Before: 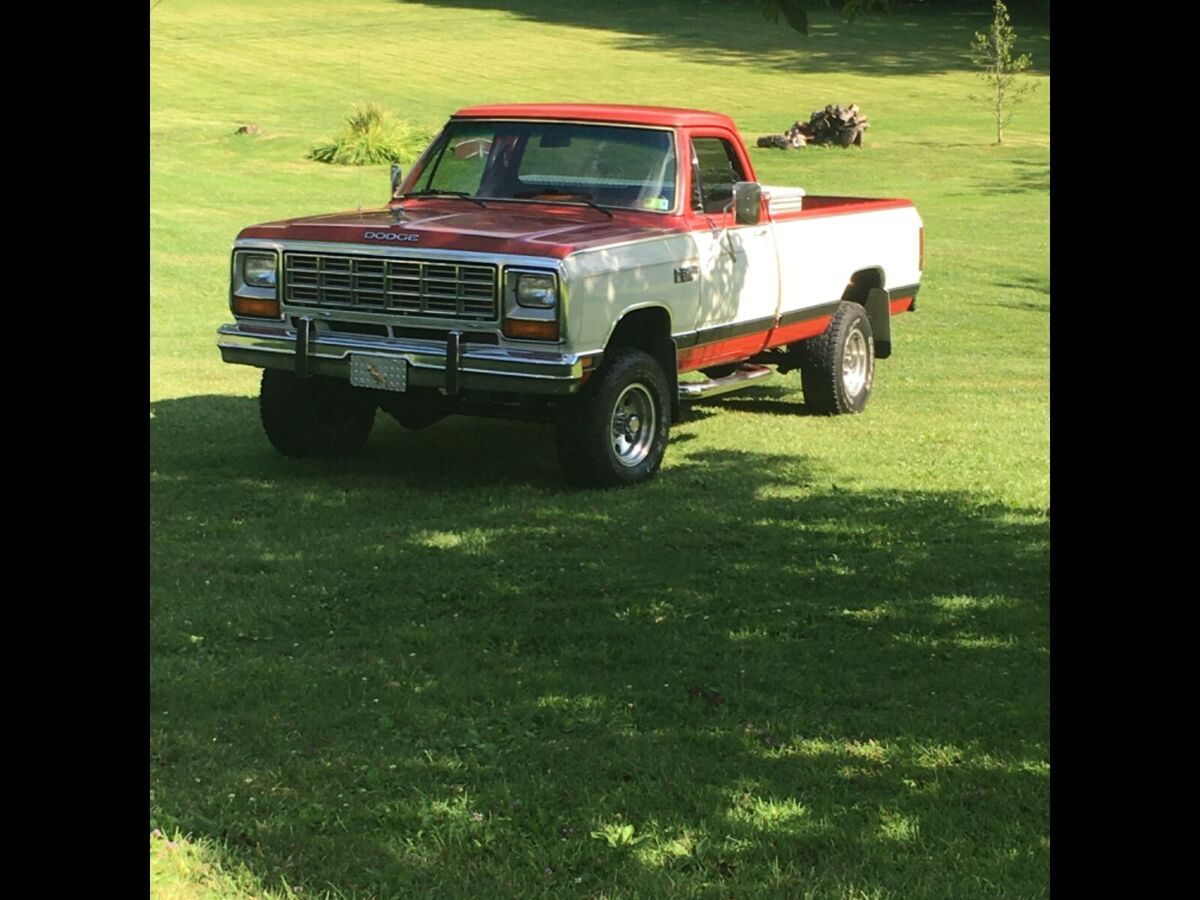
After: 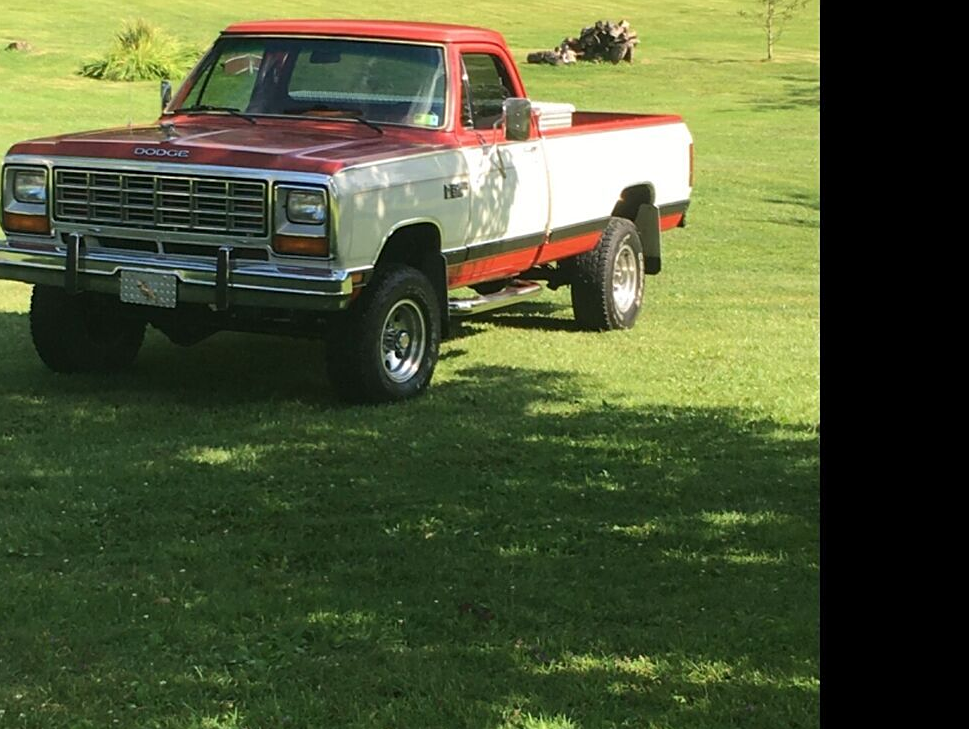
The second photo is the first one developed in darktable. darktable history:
crop: left 19.195%, top 9.354%, right 0%, bottom 9.634%
sharpen: amount 0.204
